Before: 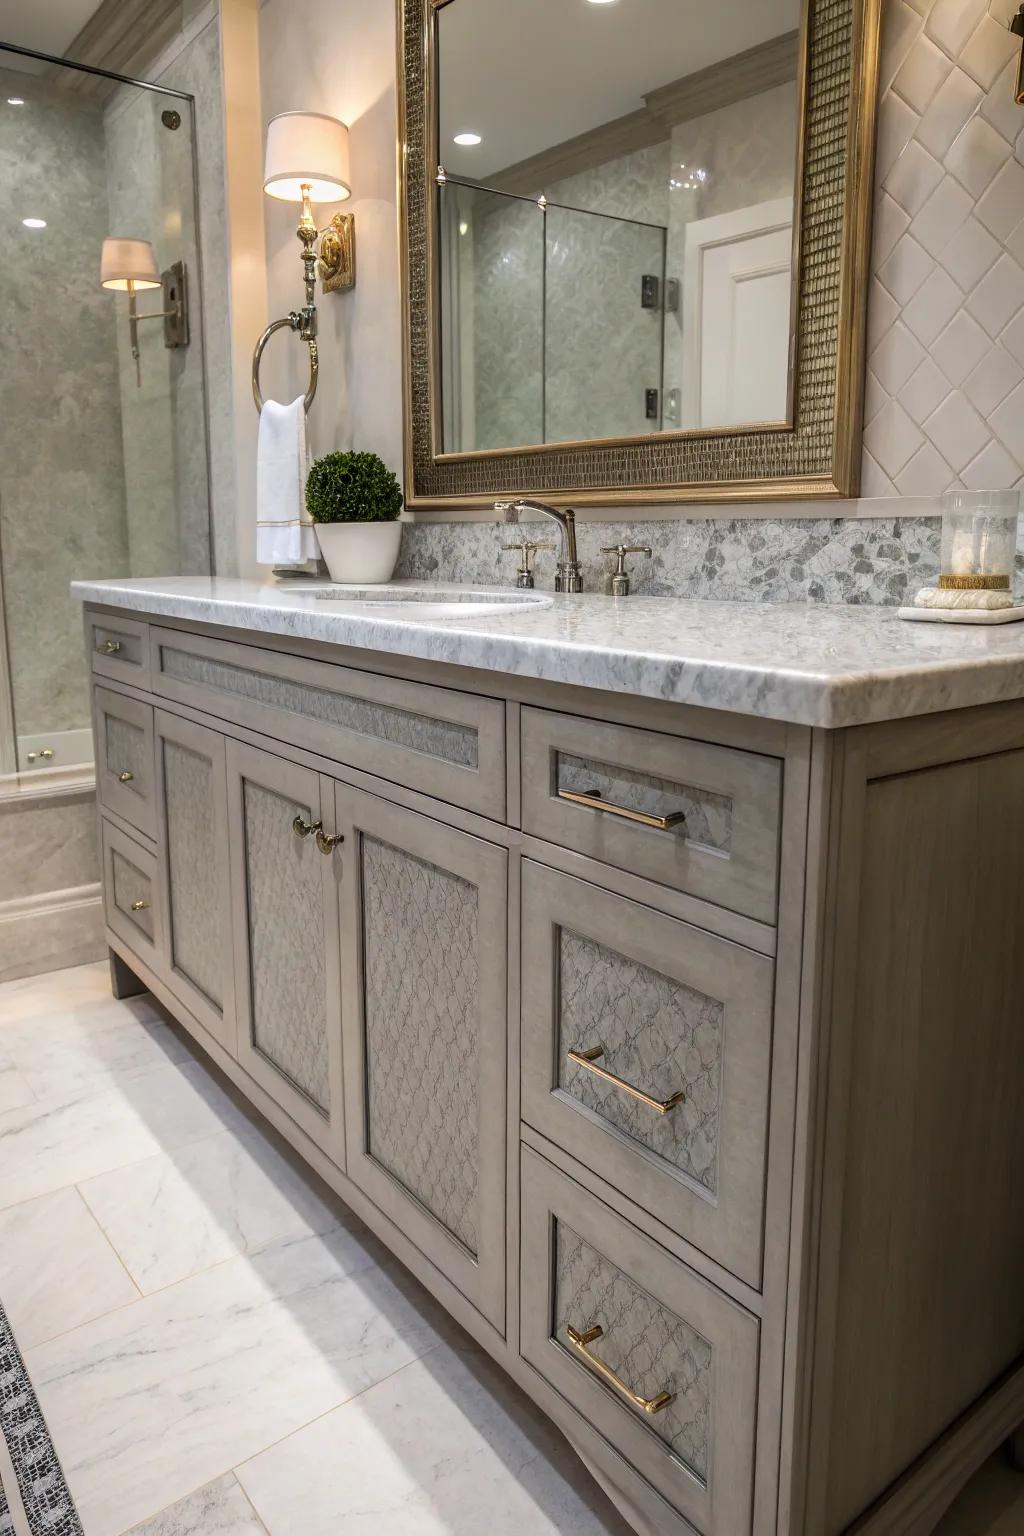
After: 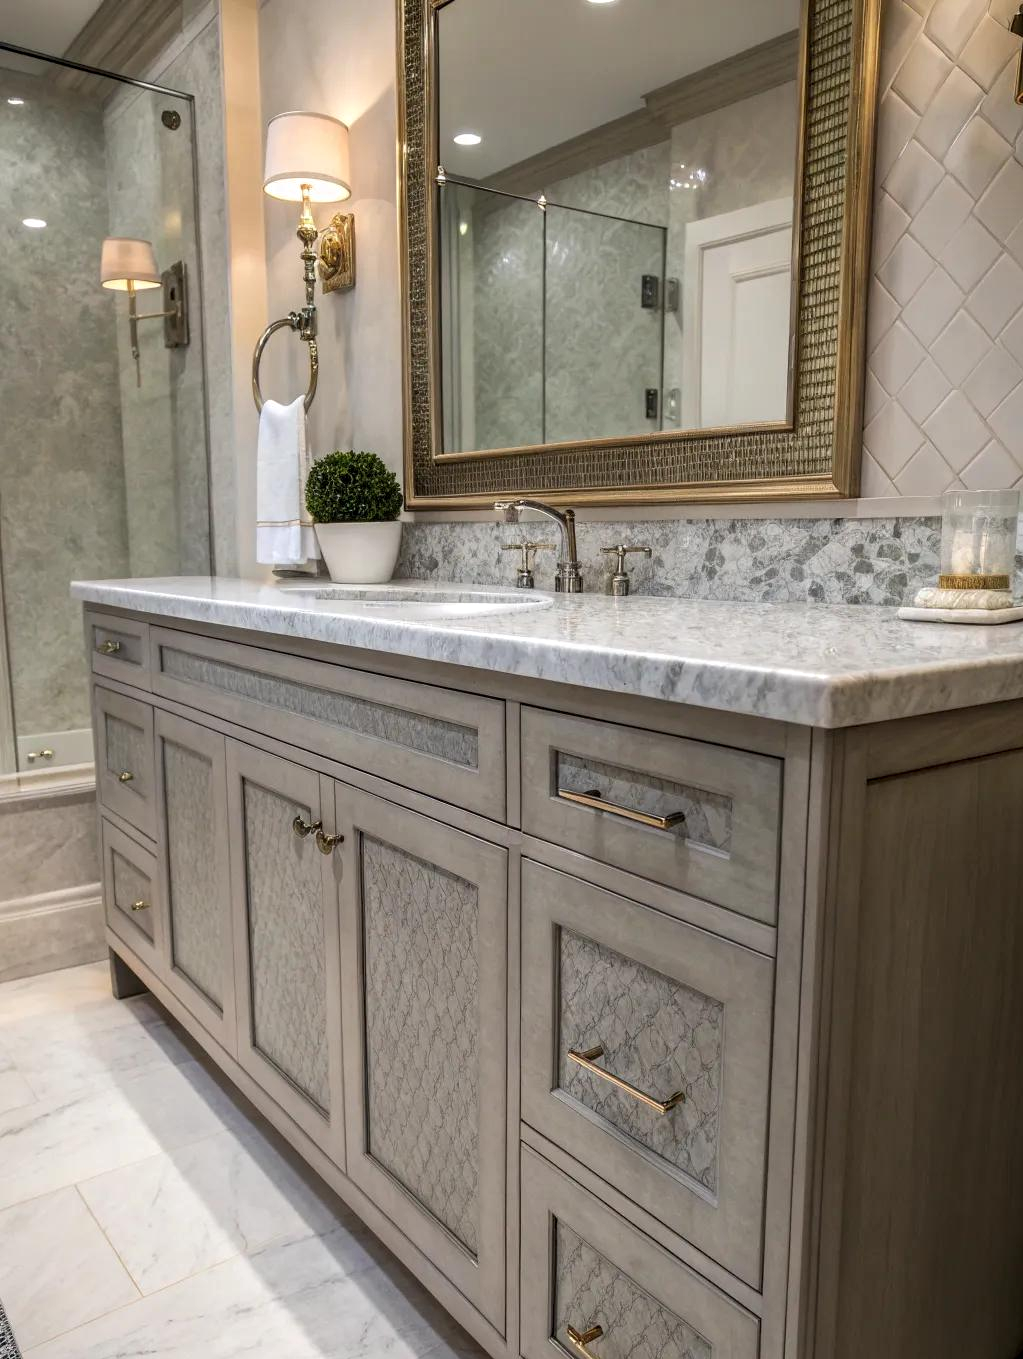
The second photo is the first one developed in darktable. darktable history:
local contrast: highlights 100%, shadows 100%, detail 120%, midtone range 0.2
crop and rotate: top 0%, bottom 11.49%
